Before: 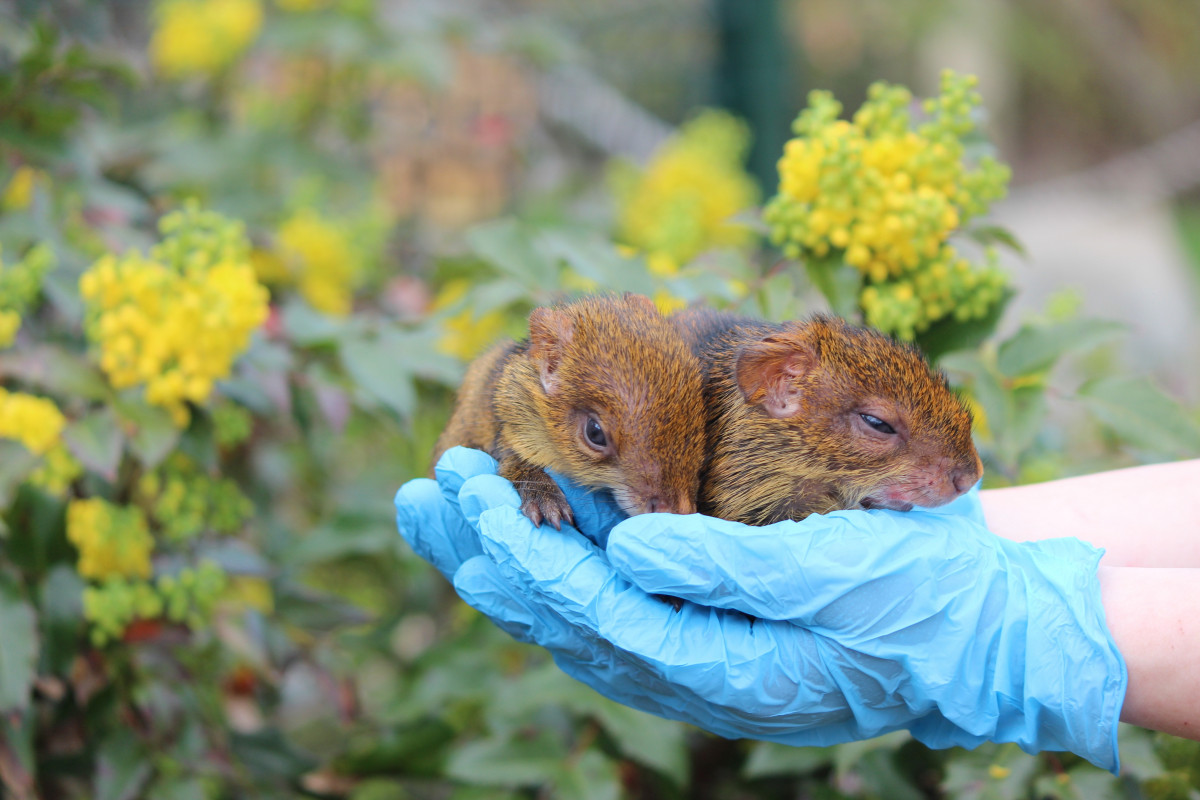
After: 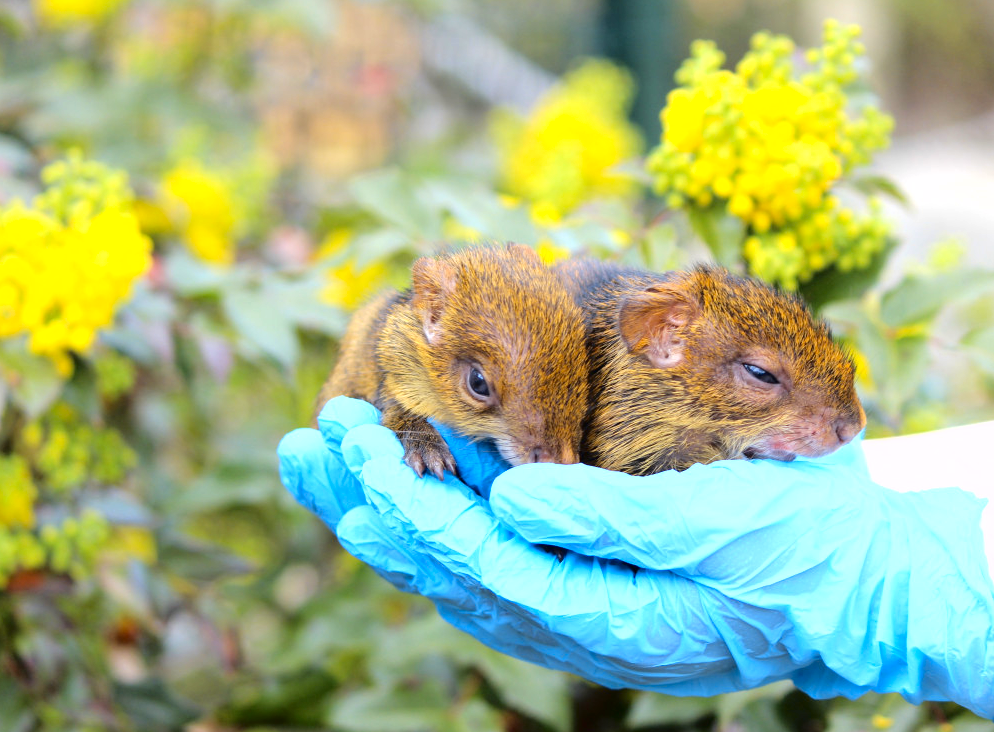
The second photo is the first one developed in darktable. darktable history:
crop: left 9.807%, top 6.259%, right 7.334%, bottom 2.177%
exposure: black level correction 0, exposure 0.7 EV, compensate exposure bias true, compensate highlight preservation false
fill light: exposure -2 EV, width 8.6
color contrast: green-magenta contrast 0.85, blue-yellow contrast 1.25, unbound 0
